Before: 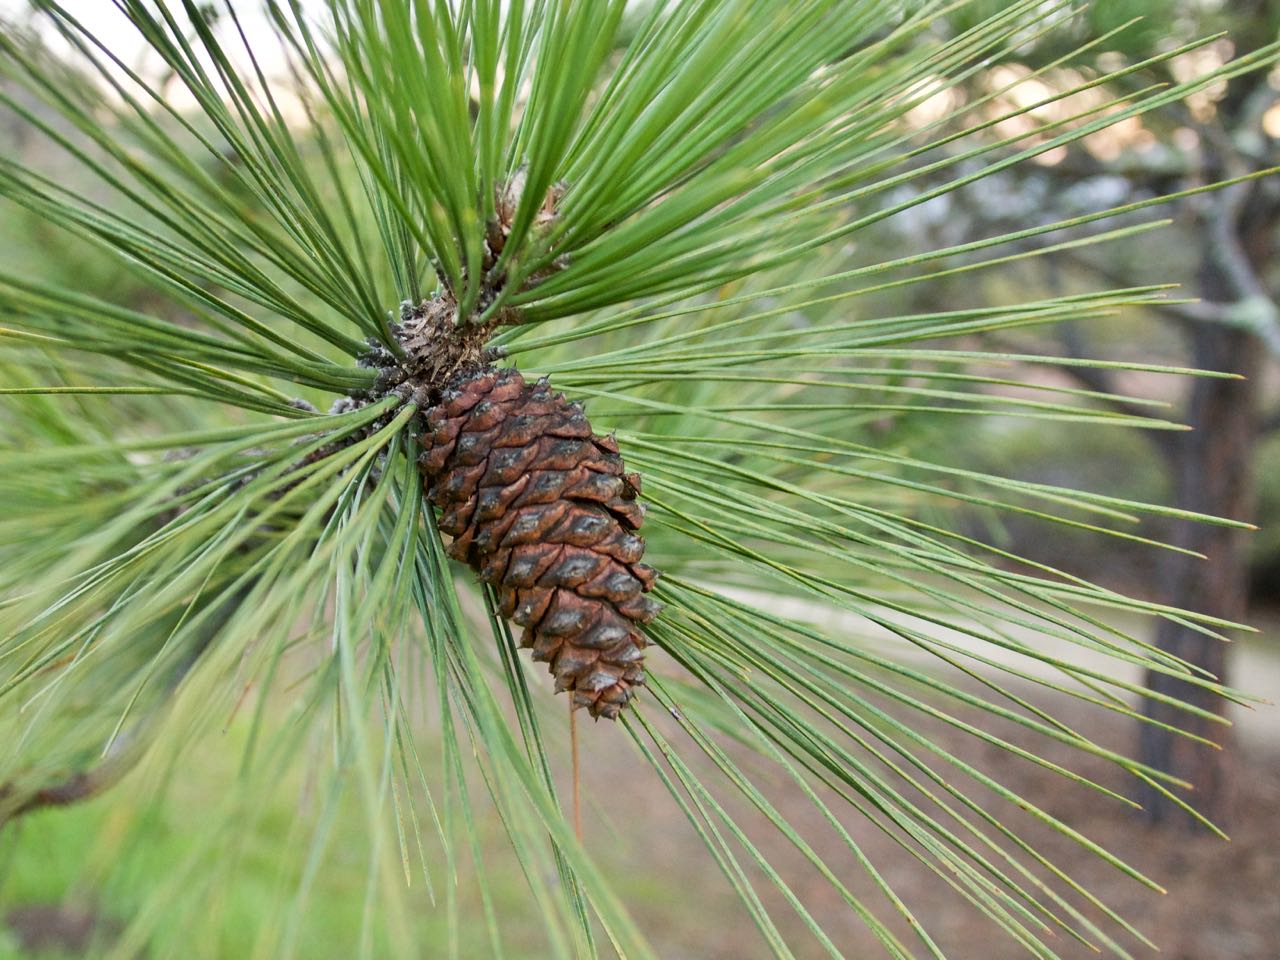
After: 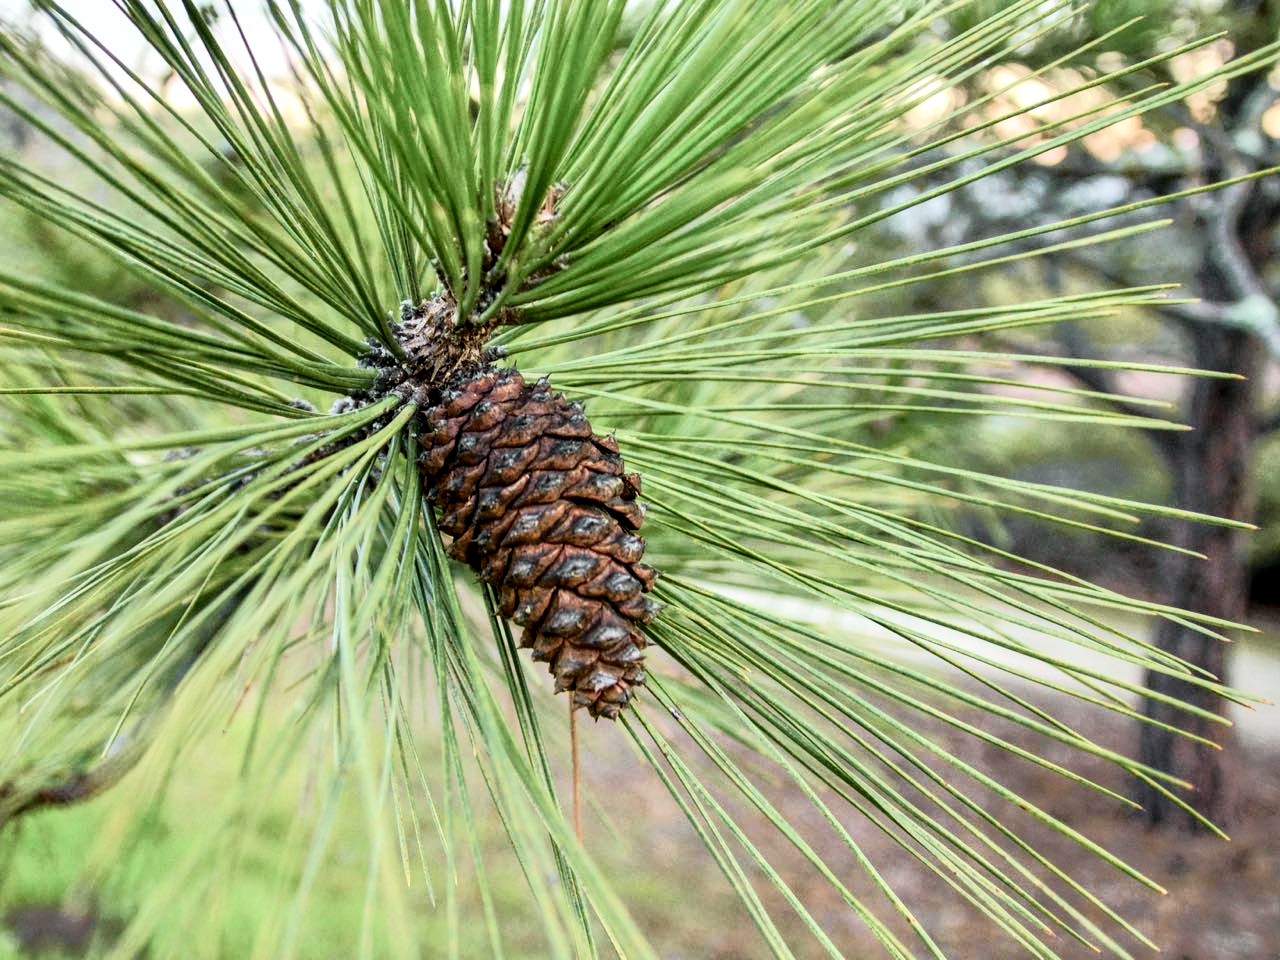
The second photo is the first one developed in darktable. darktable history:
local contrast: highlights 100%, shadows 100%, detail 200%, midtone range 0.2
tone curve: curves: ch0 [(0, 0.008) (0.081, 0.044) (0.177, 0.123) (0.283, 0.253) (0.416, 0.449) (0.495, 0.524) (0.661, 0.756) (0.796, 0.859) (1, 0.951)]; ch1 [(0, 0) (0.161, 0.092) (0.35, 0.33) (0.392, 0.392) (0.427, 0.426) (0.479, 0.472) (0.505, 0.5) (0.521, 0.524) (0.567, 0.564) (0.583, 0.588) (0.625, 0.627) (0.678, 0.733) (1, 1)]; ch2 [(0, 0) (0.346, 0.362) (0.404, 0.427) (0.502, 0.499) (0.531, 0.523) (0.544, 0.561) (0.58, 0.59) (0.629, 0.642) (0.717, 0.678) (1, 1)], color space Lab, independent channels, preserve colors none
